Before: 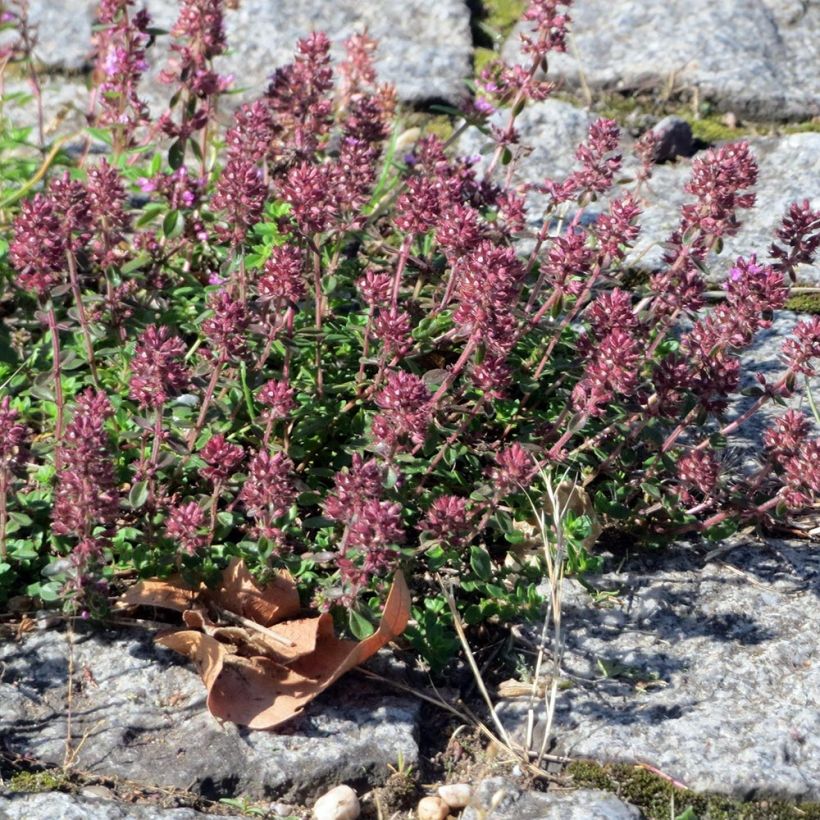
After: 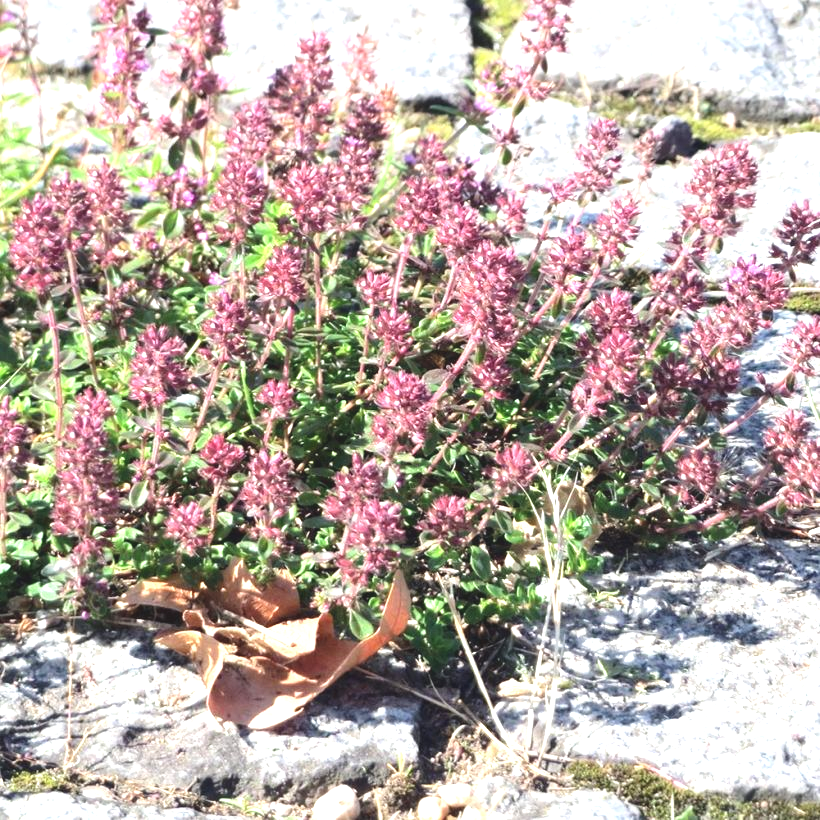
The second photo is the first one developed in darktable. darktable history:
color balance: lift [1.007, 1, 1, 1], gamma [1.097, 1, 1, 1]
exposure: black level correction 0, exposure 1.2 EV, compensate exposure bias true, compensate highlight preservation false
